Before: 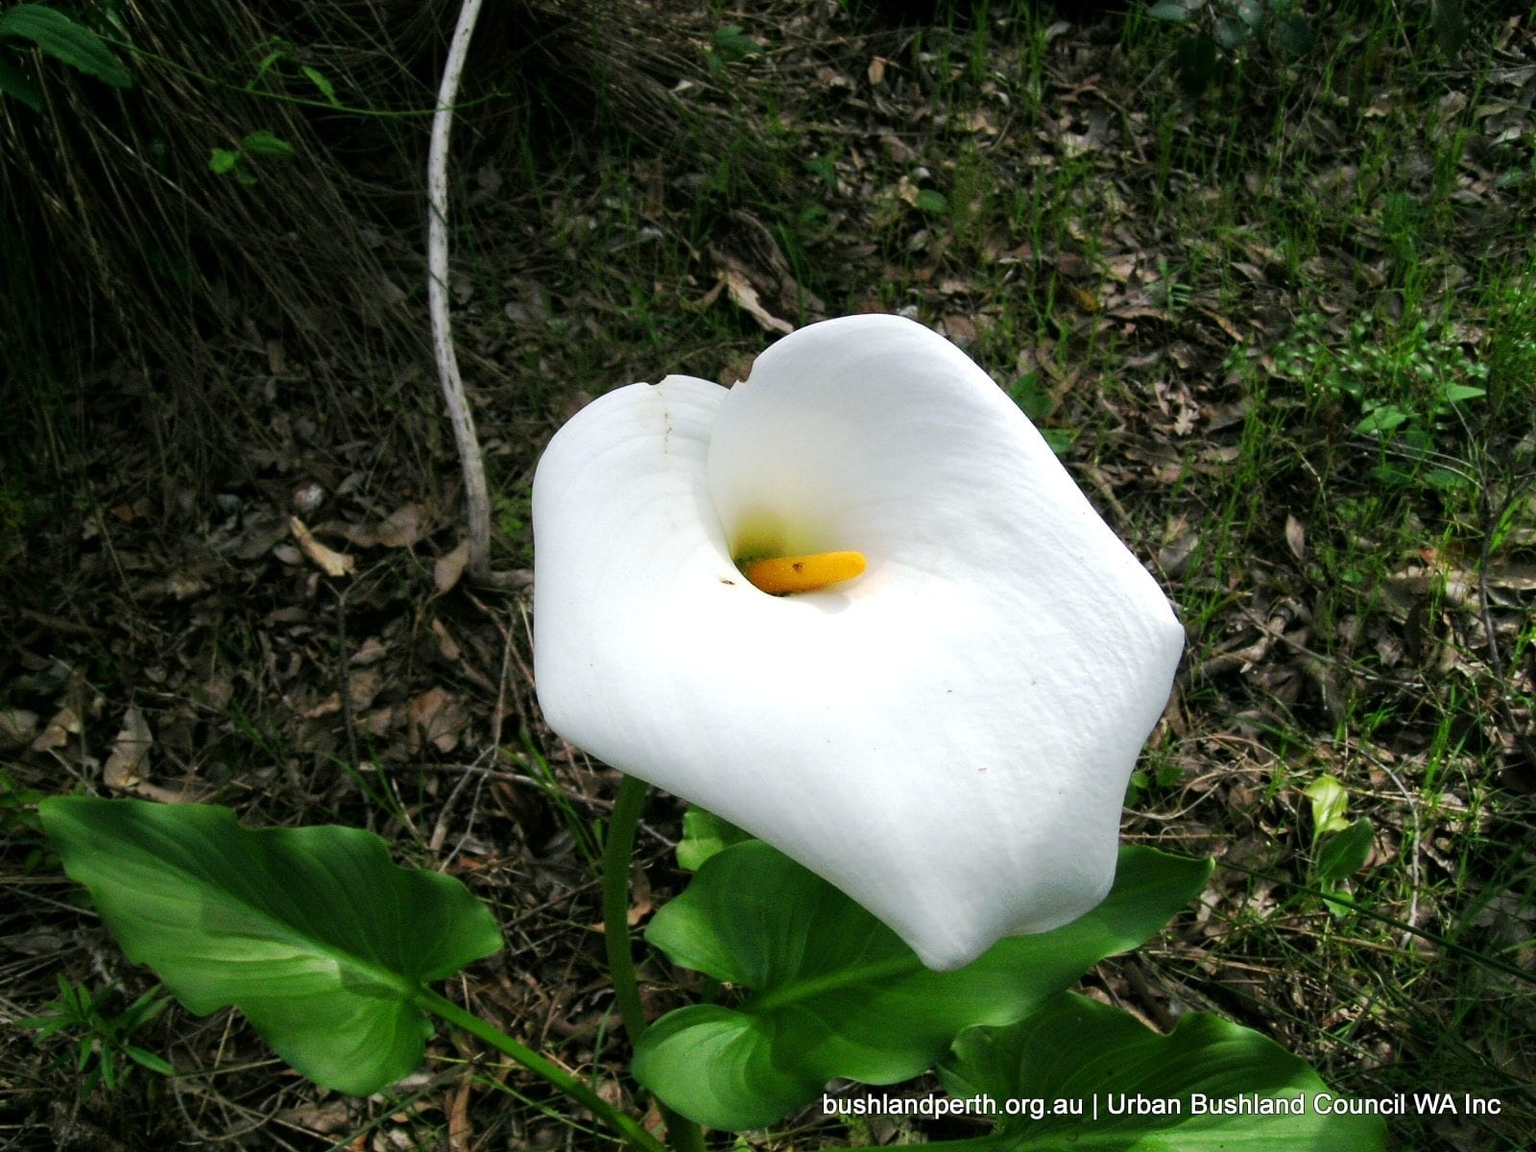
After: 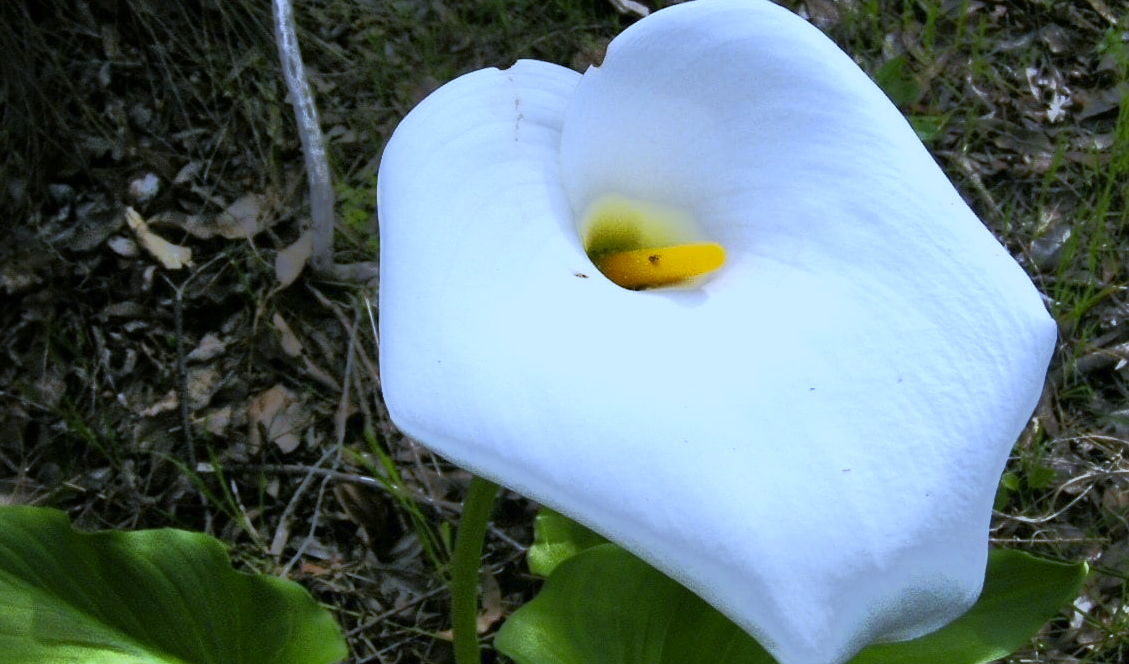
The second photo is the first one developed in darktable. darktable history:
white balance: red 0.871, blue 1.249
base curve: curves: ch0 [(0, 0) (0.257, 0.25) (0.482, 0.586) (0.757, 0.871) (1, 1)]
tone equalizer: -7 EV -0.63 EV, -6 EV 1 EV, -5 EV -0.45 EV, -4 EV 0.43 EV, -3 EV 0.41 EV, -2 EV 0.15 EV, -1 EV -0.15 EV, +0 EV -0.39 EV, smoothing diameter 25%, edges refinement/feathering 10, preserve details guided filter
color contrast: green-magenta contrast 0.8, blue-yellow contrast 1.1, unbound 0
crop: left 11.123%, top 27.61%, right 18.3%, bottom 17.034%
